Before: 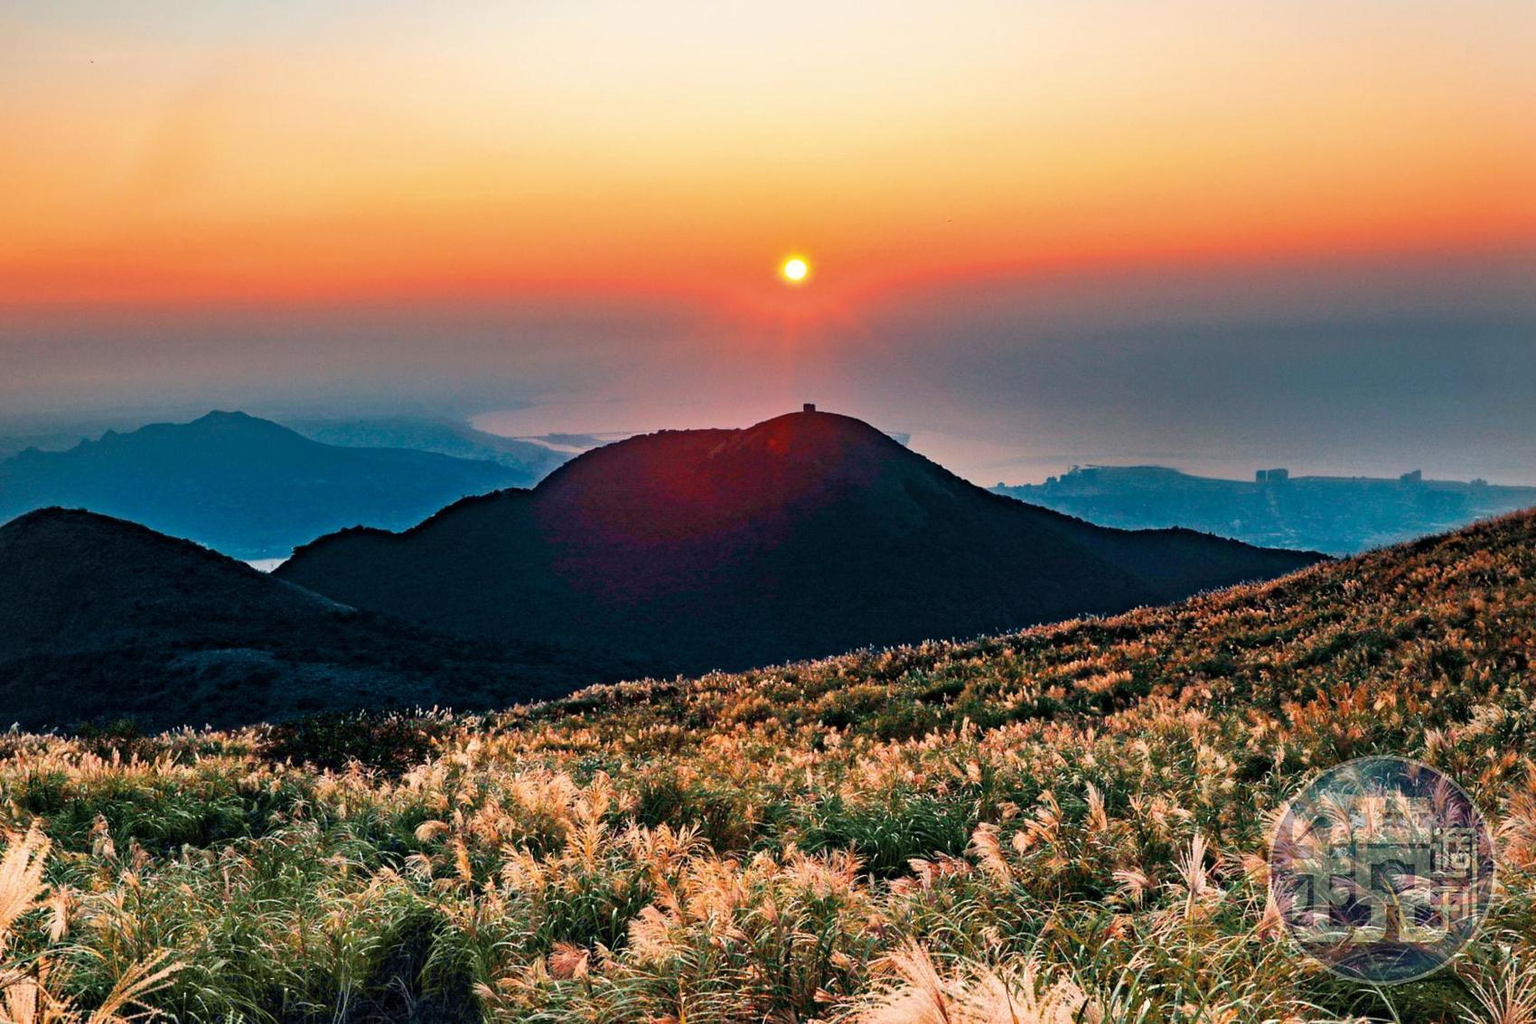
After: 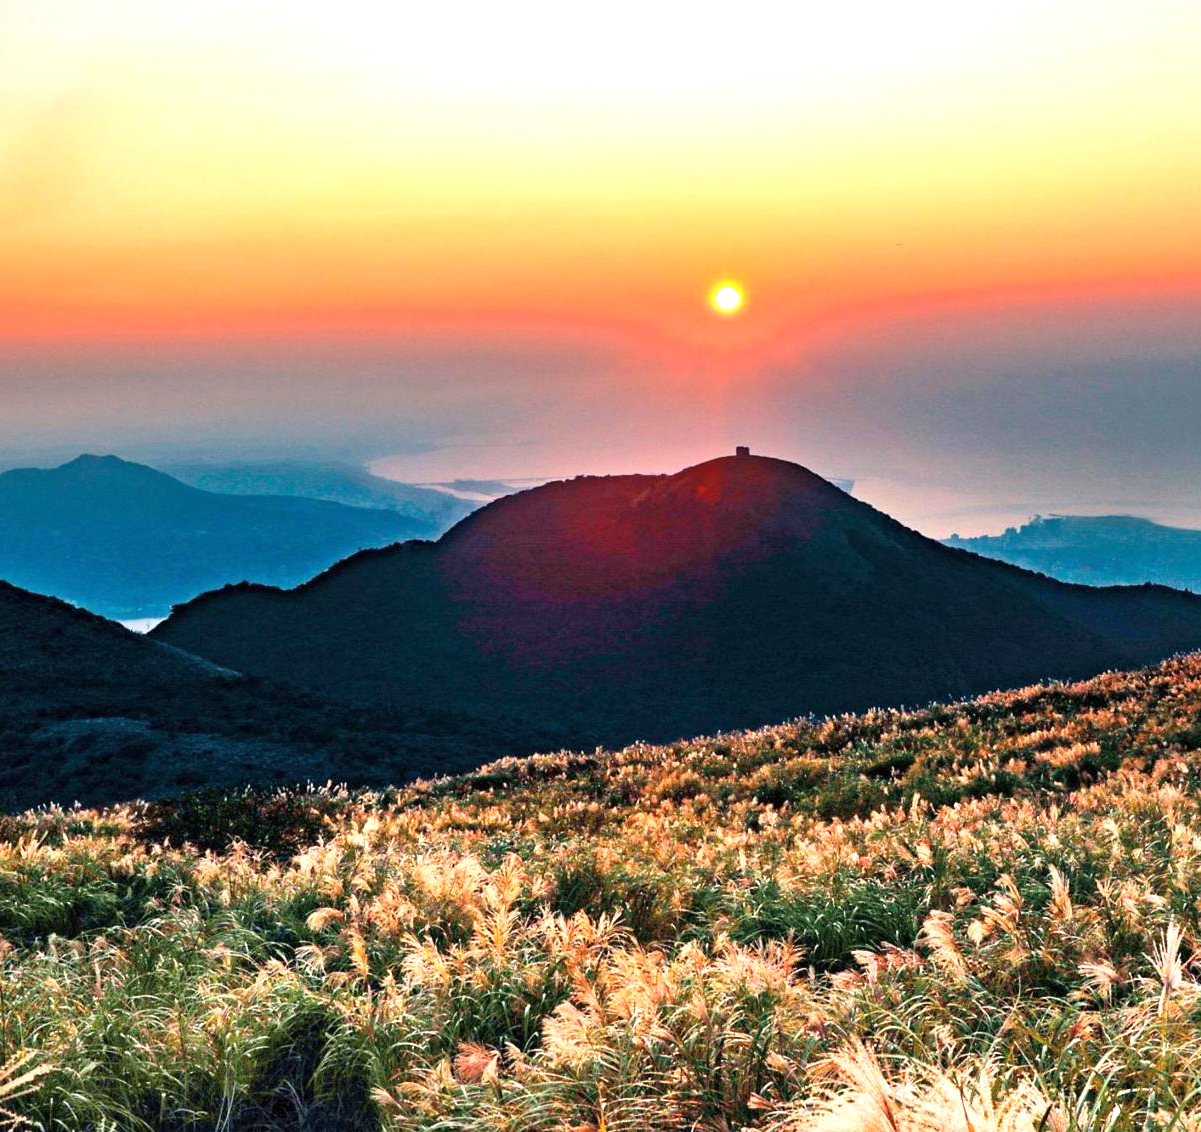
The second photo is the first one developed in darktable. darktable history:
crop and rotate: left 9.045%, right 20.253%
exposure: black level correction 0, exposure 0.699 EV, compensate exposure bias true, compensate highlight preservation false
